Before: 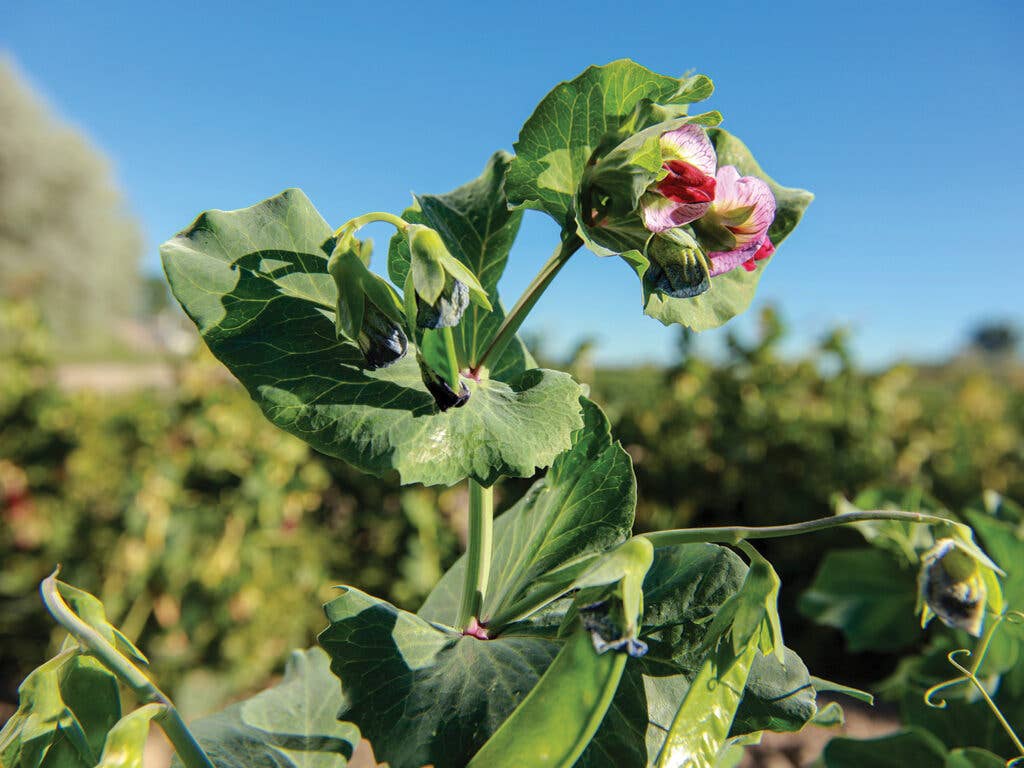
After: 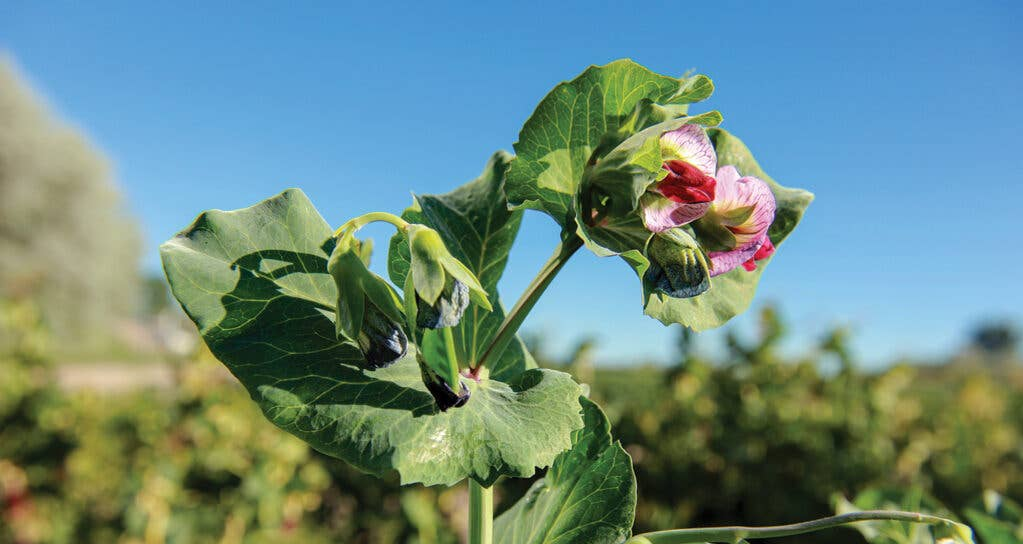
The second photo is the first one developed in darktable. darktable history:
crop: right 0%, bottom 29.109%
